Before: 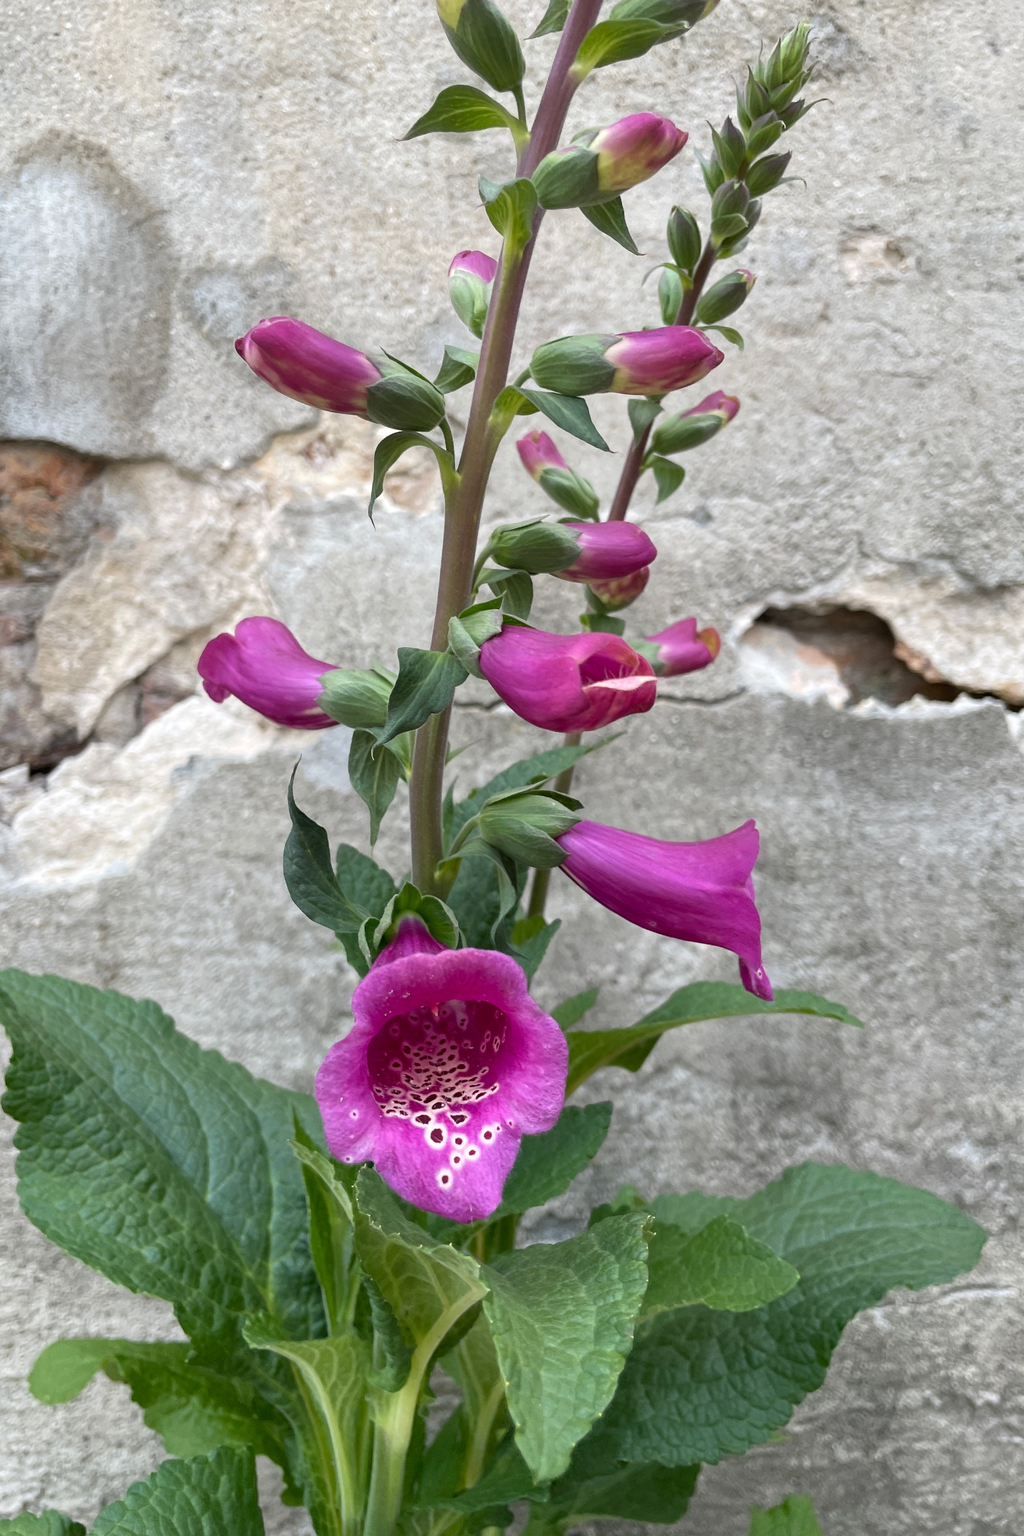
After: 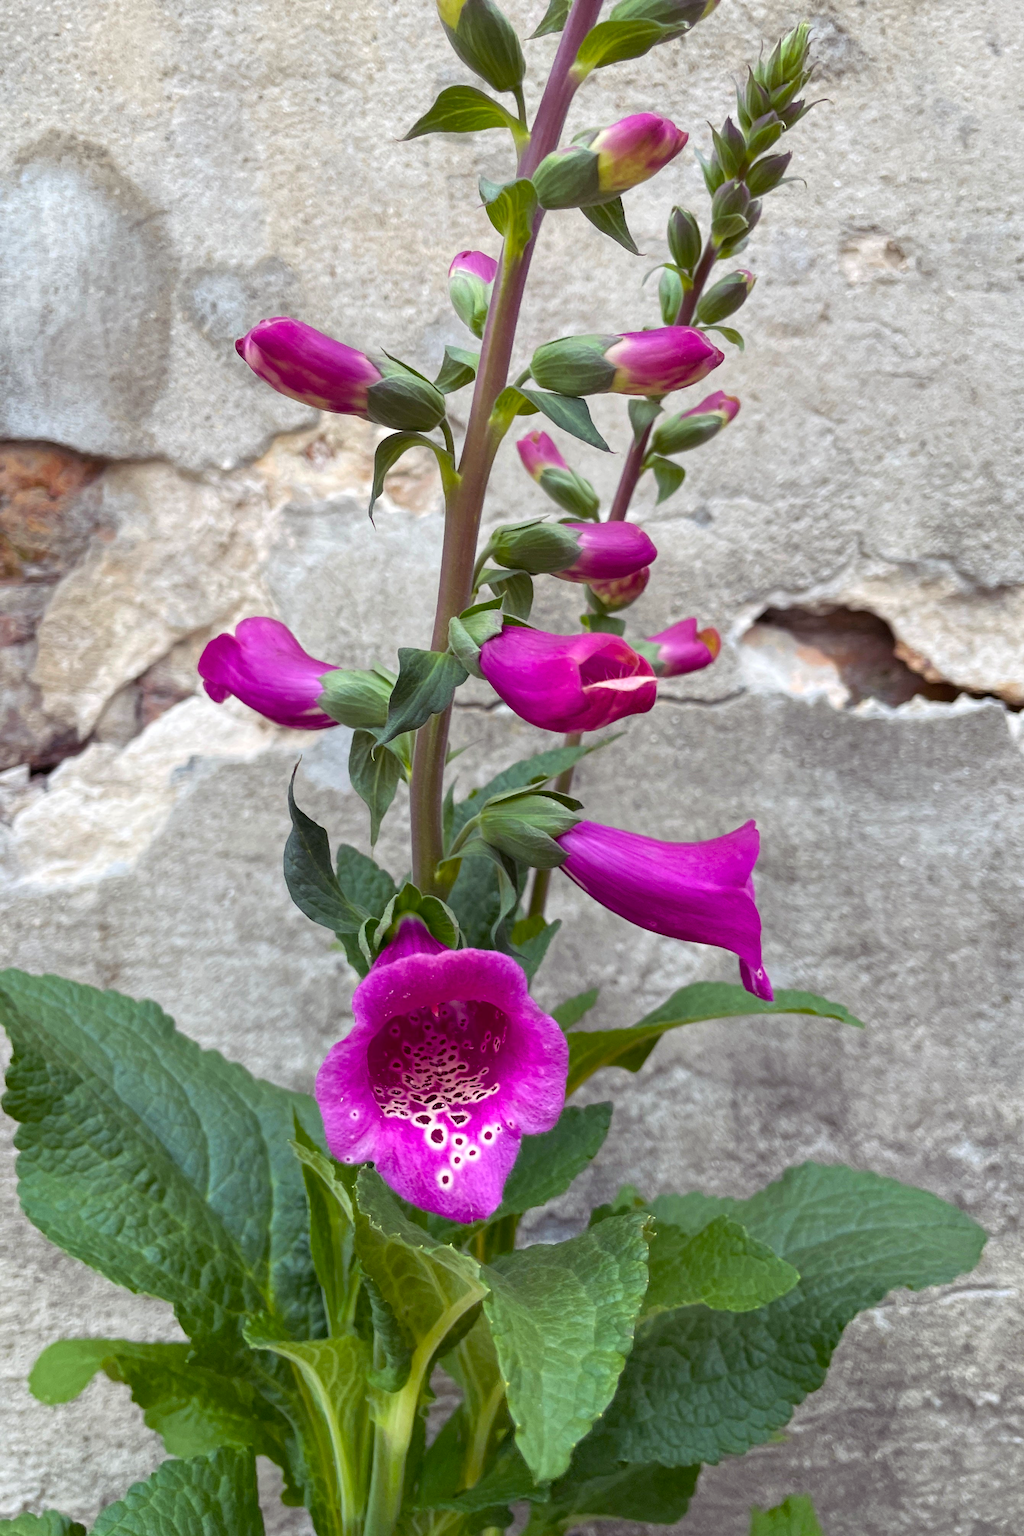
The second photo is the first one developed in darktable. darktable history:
color balance rgb: shadows lift › luminance 0.721%, shadows lift › chroma 6.788%, shadows lift › hue 301.07°, perceptual saturation grading › global saturation 29.494%
